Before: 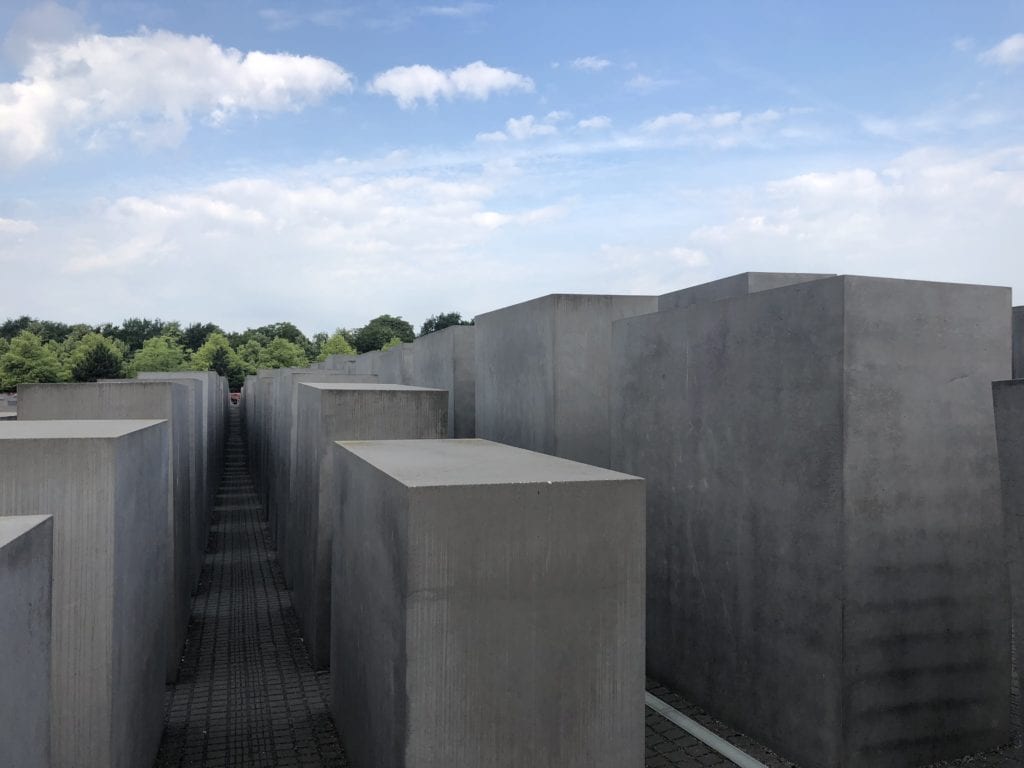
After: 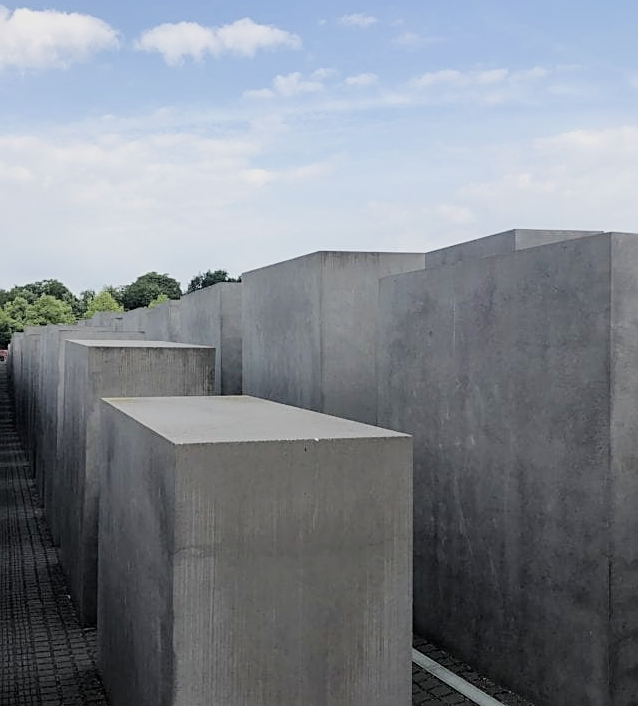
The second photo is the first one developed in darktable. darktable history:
sharpen: on, module defaults
exposure: exposure 0.601 EV, compensate highlight preservation false
filmic rgb: black relative exposure -7.65 EV, white relative exposure 4.56 EV, hardness 3.61, iterations of high-quality reconstruction 0
crop and rotate: left 22.755%, top 5.634%, right 14.921%, bottom 2.325%
